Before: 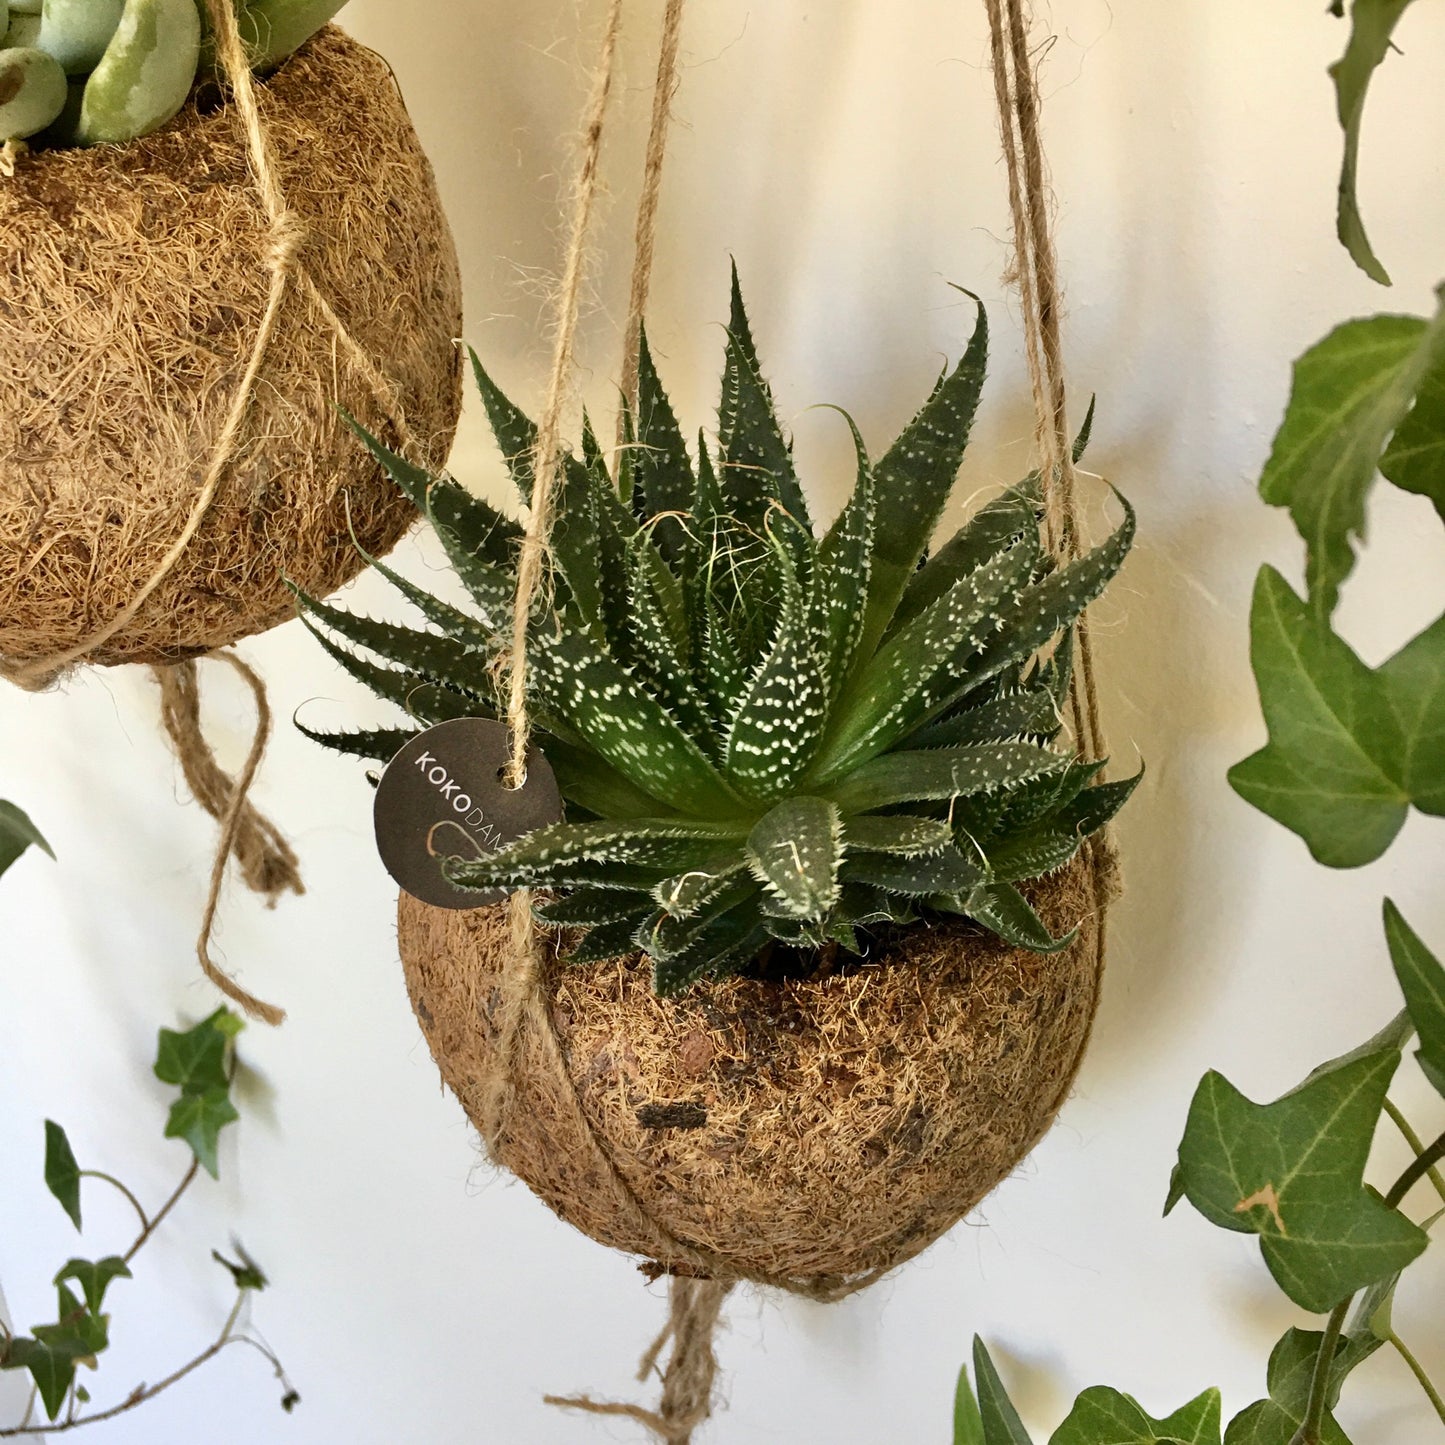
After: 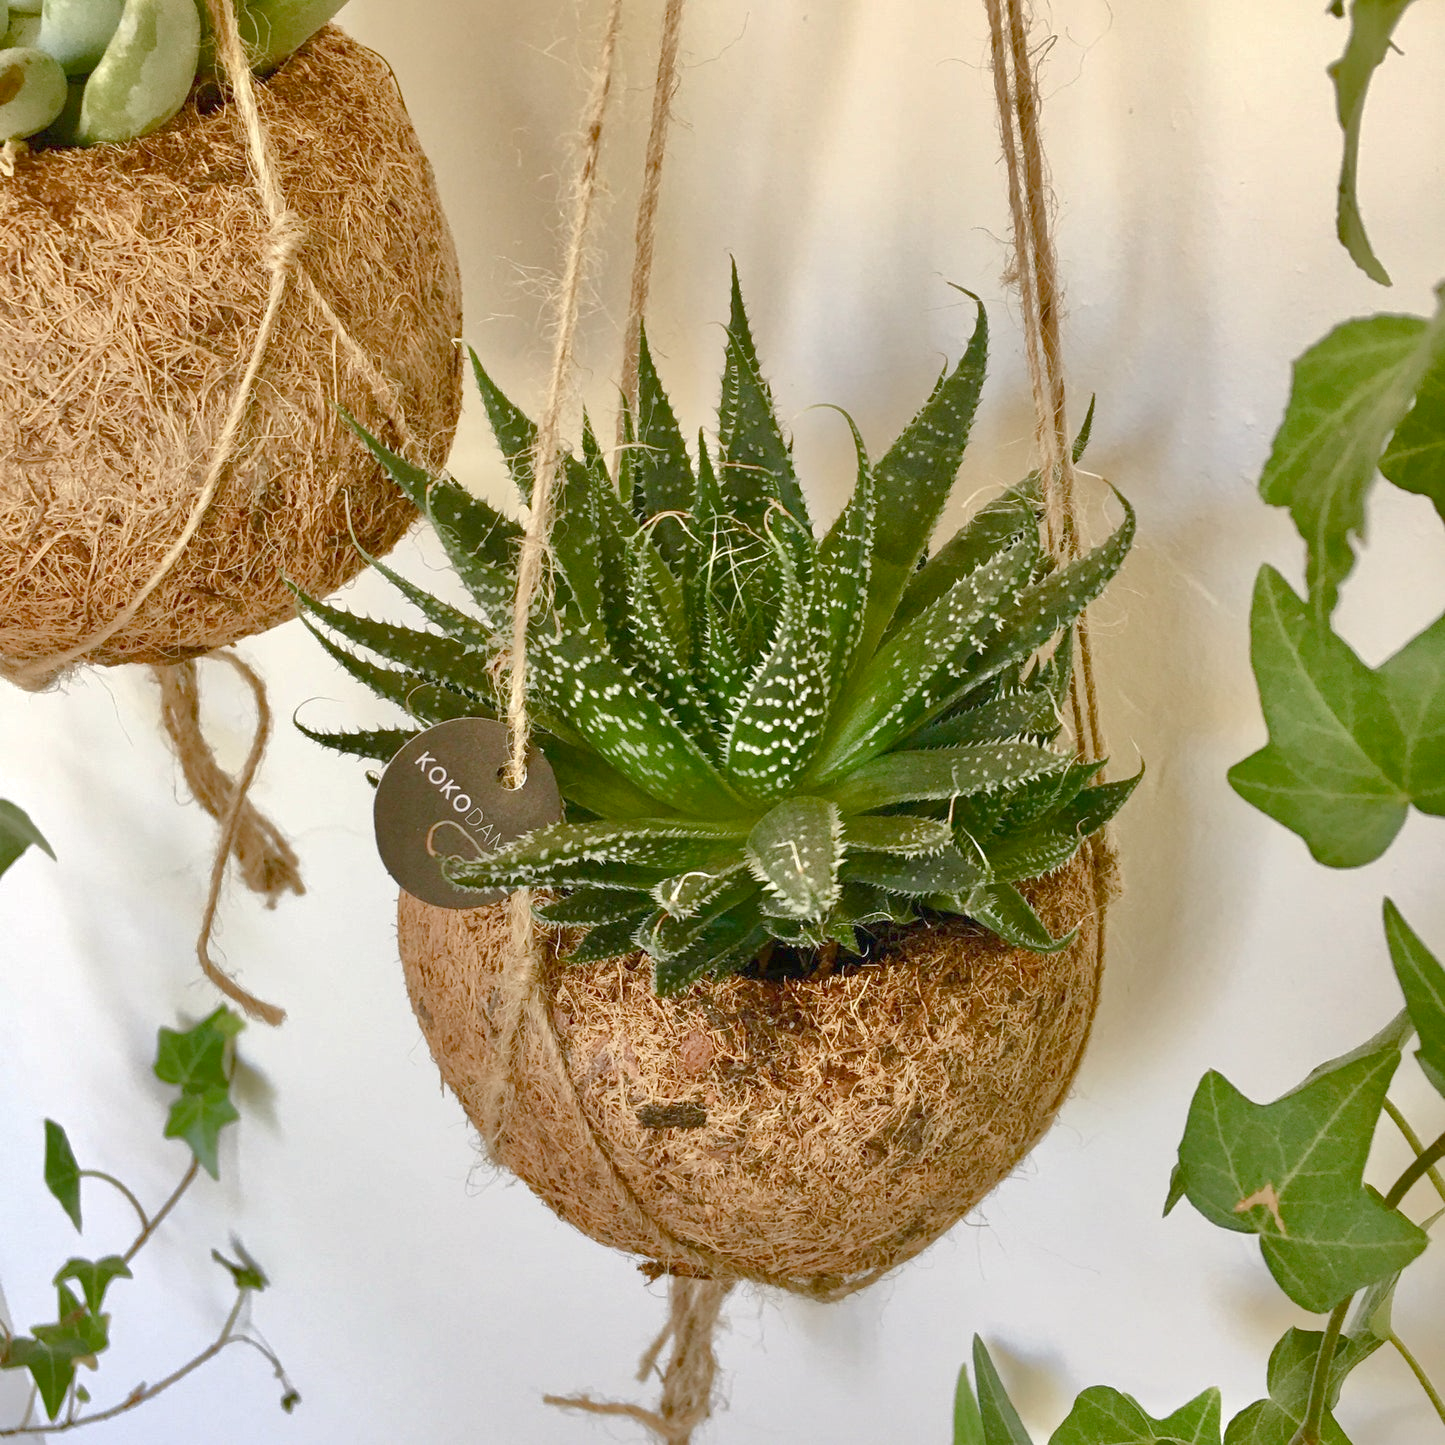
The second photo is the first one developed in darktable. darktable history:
exposure: black level correction 0, exposure 0.68 EV, compensate exposure bias true, compensate highlight preservation false
color balance rgb: shadows lift › chroma 1%, shadows lift › hue 113°, highlights gain › chroma 0.2%, highlights gain › hue 333°, perceptual saturation grading › global saturation 20%, perceptual saturation grading › highlights -50%, perceptual saturation grading › shadows 25%, contrast -20%
shadows and highlights: on, module defaults
